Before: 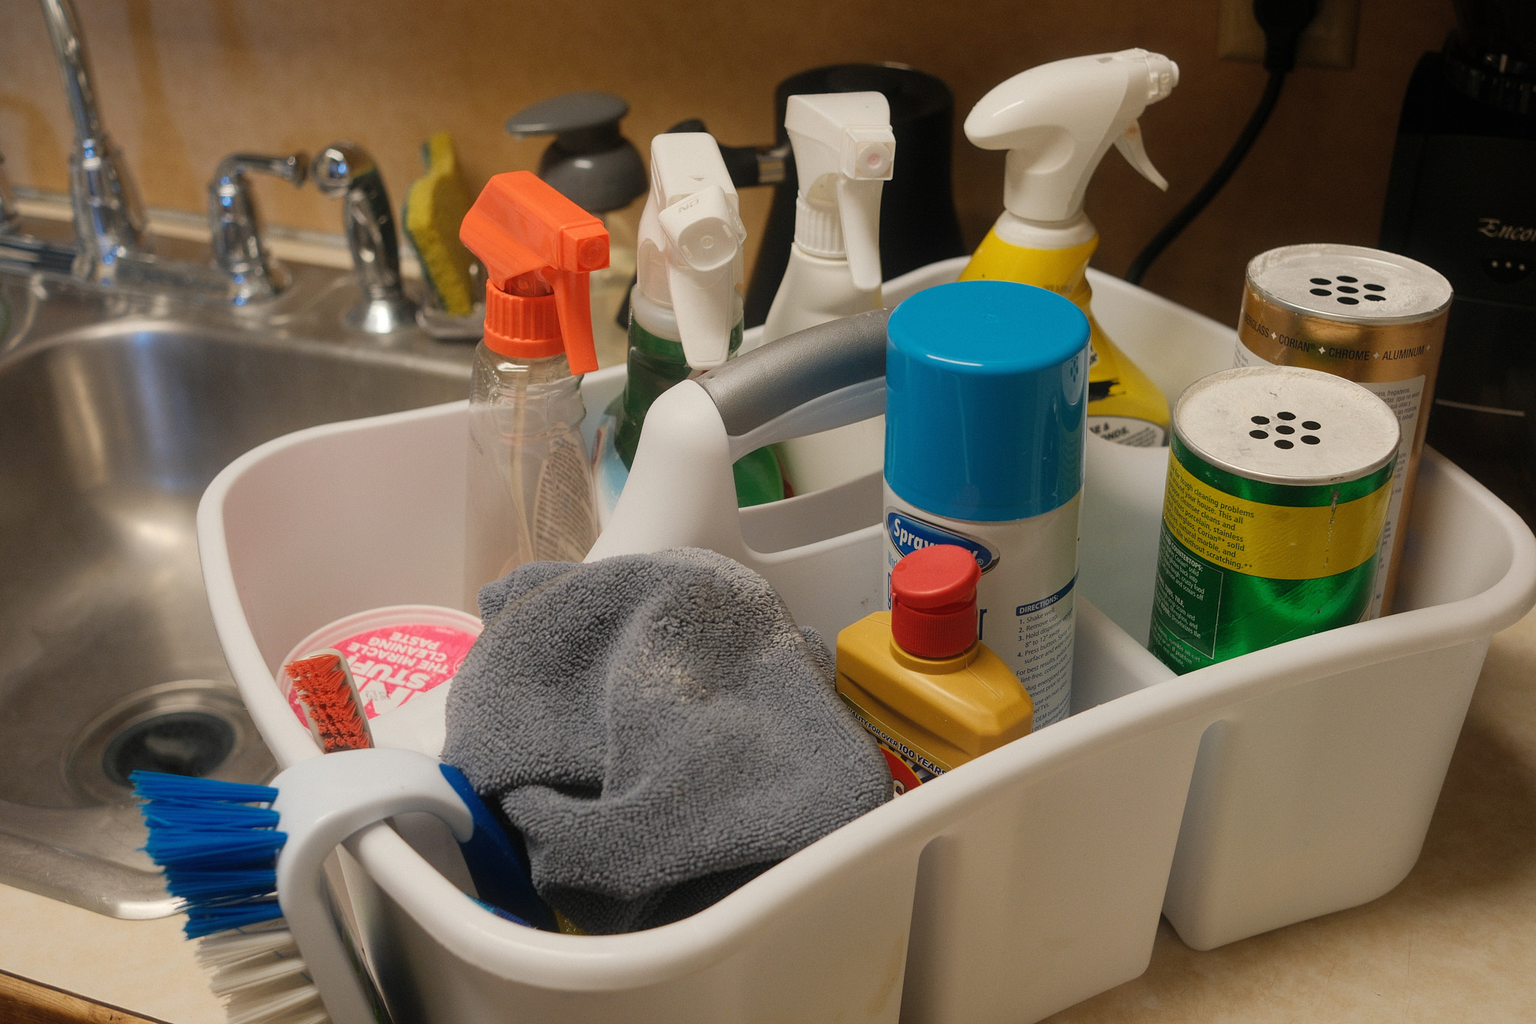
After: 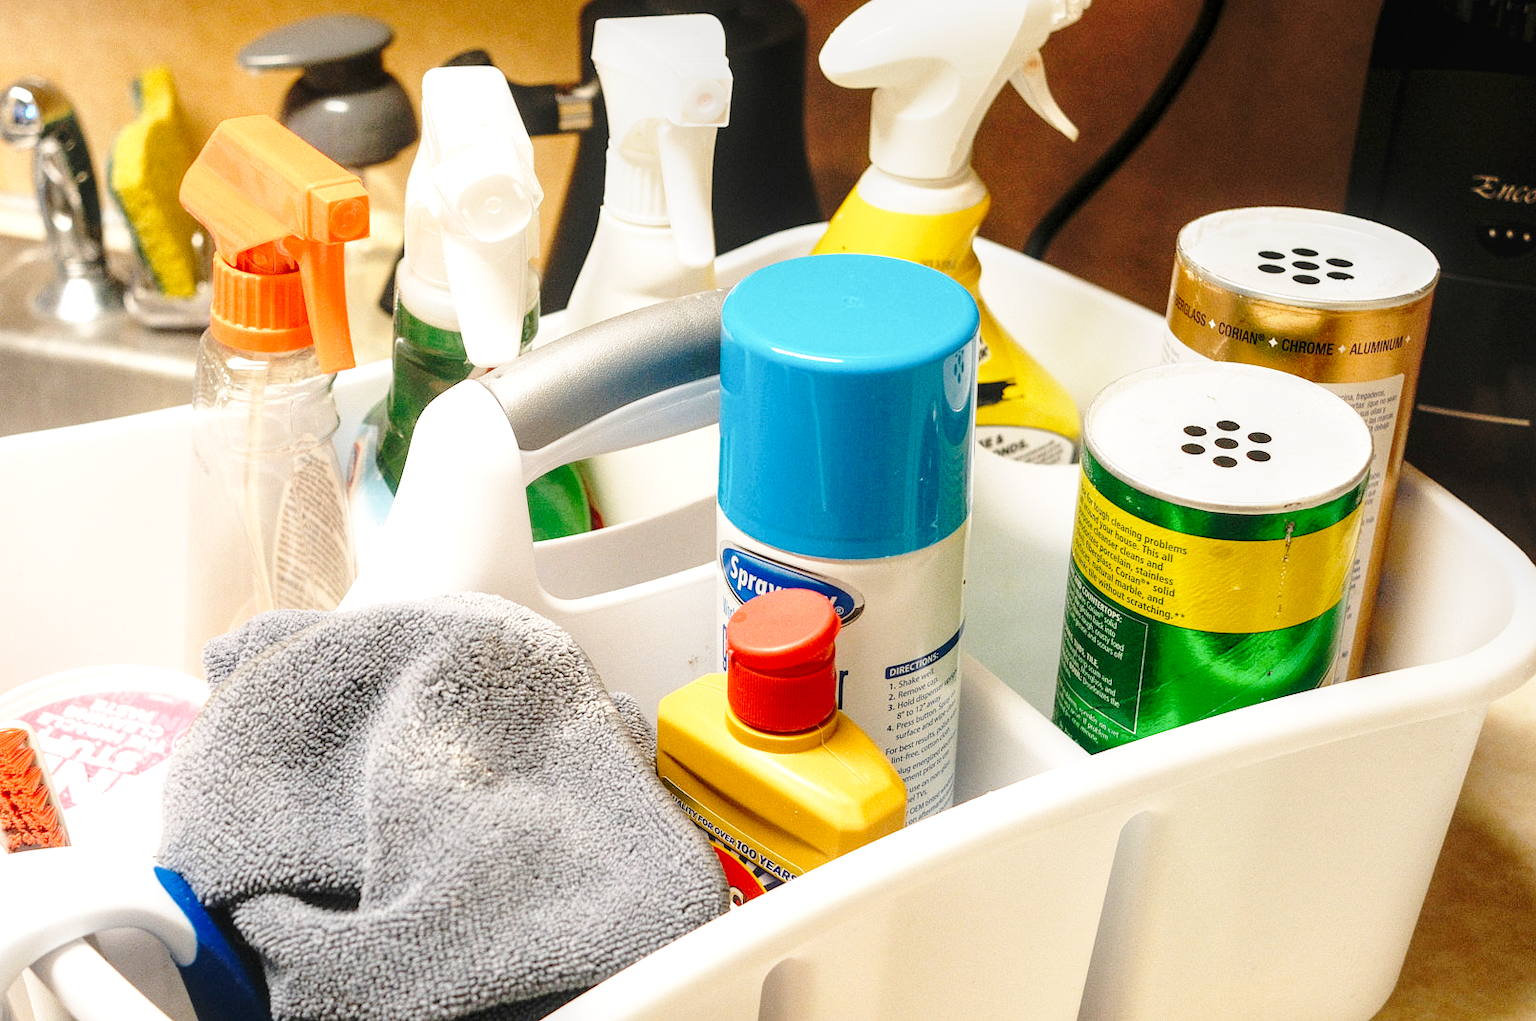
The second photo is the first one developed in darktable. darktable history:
crop and rotate: left 20.74%, top 7.912%, right 0.375%, bottom 13.378%
white balance: emerald 1
base curve: curves: ch0 [(0, 0) (0.032, 0.037) (0.105, 0.228) (0.435, 0.76) (0.856, 0.983) (1, 1)], preserve colors none
local contrast: on, module defaults
exposure: black level correction 0.001, exposure 1 EV, compensate highlight preservation false
